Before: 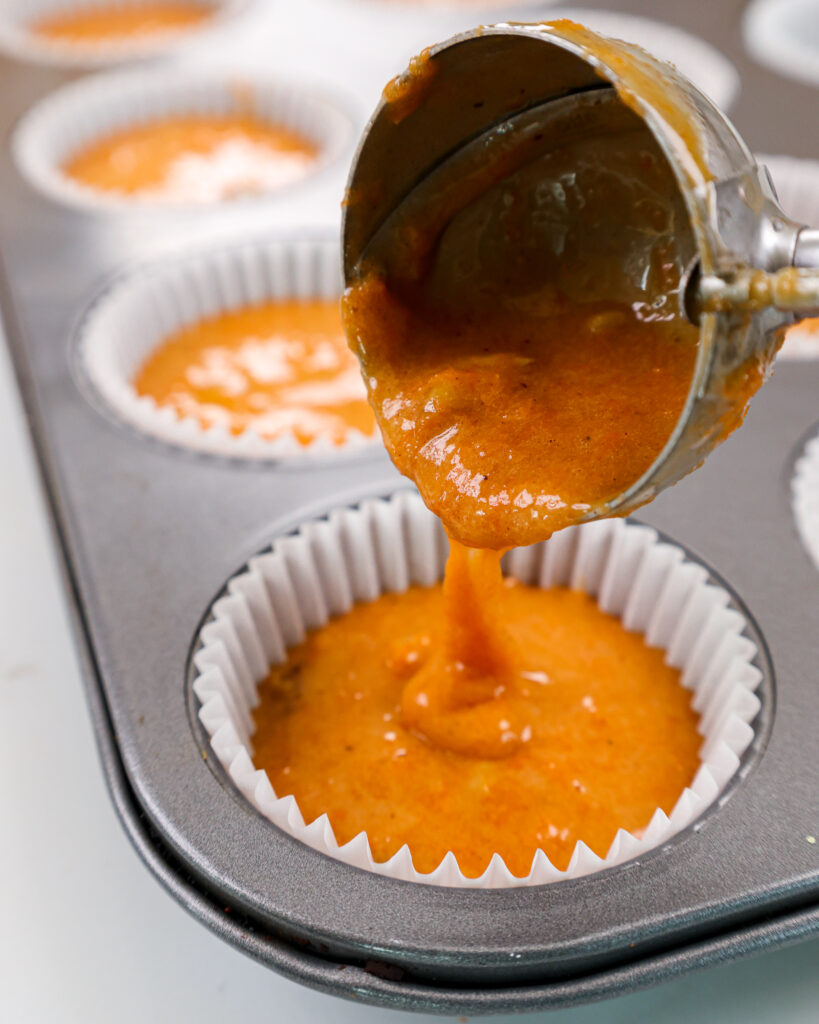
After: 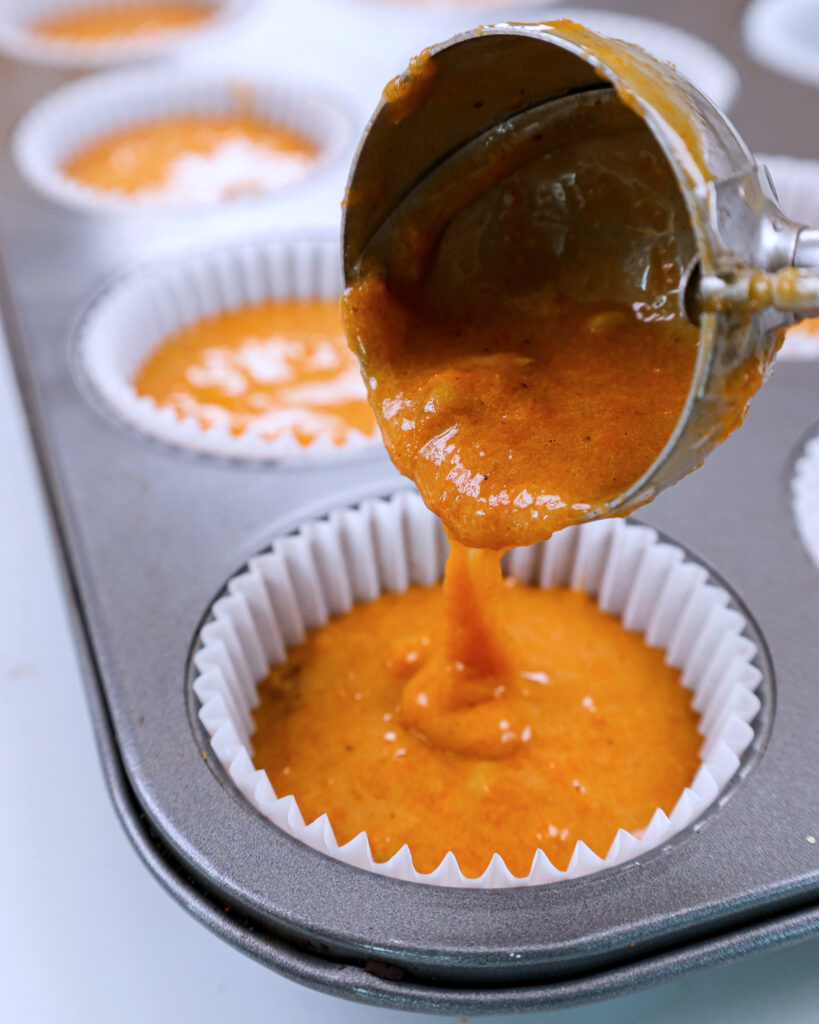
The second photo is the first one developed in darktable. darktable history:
color calibration: illuminant as shot in camera, x 0.358, y 0.373, temperature 4628.91 K
white balance: red 0.974, blue 1.044
